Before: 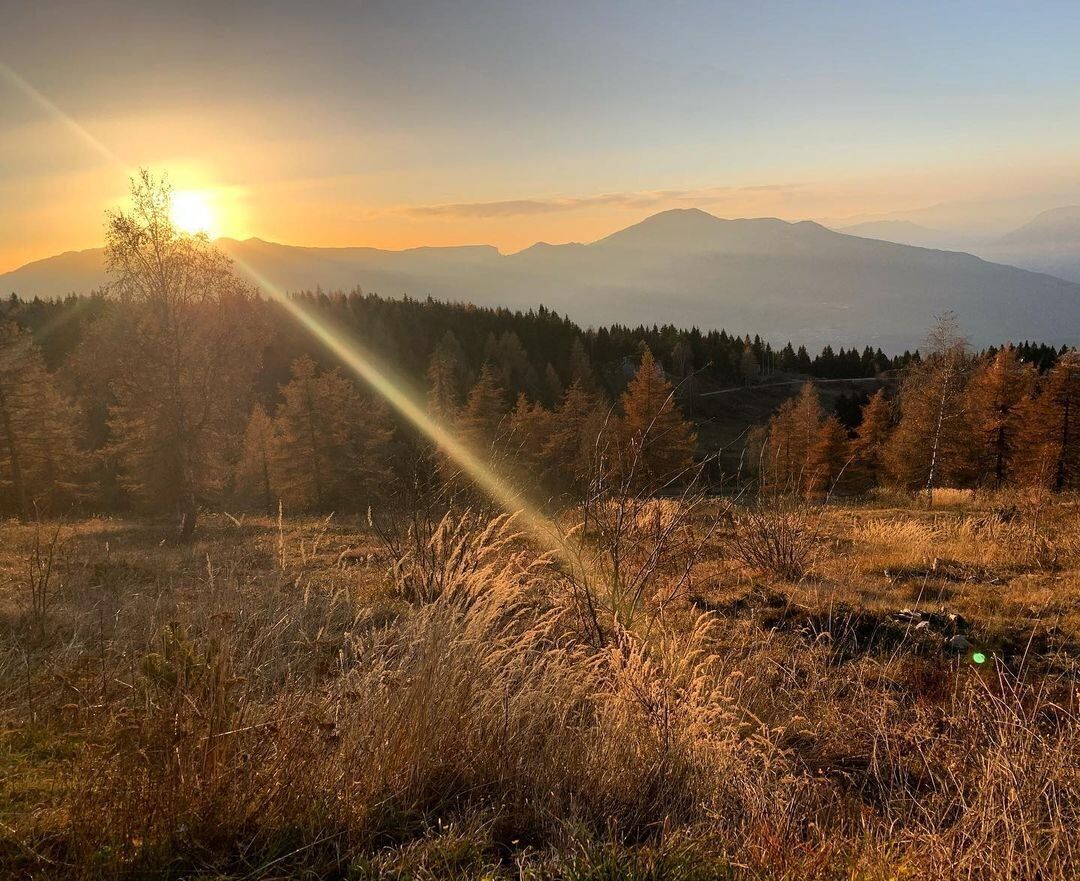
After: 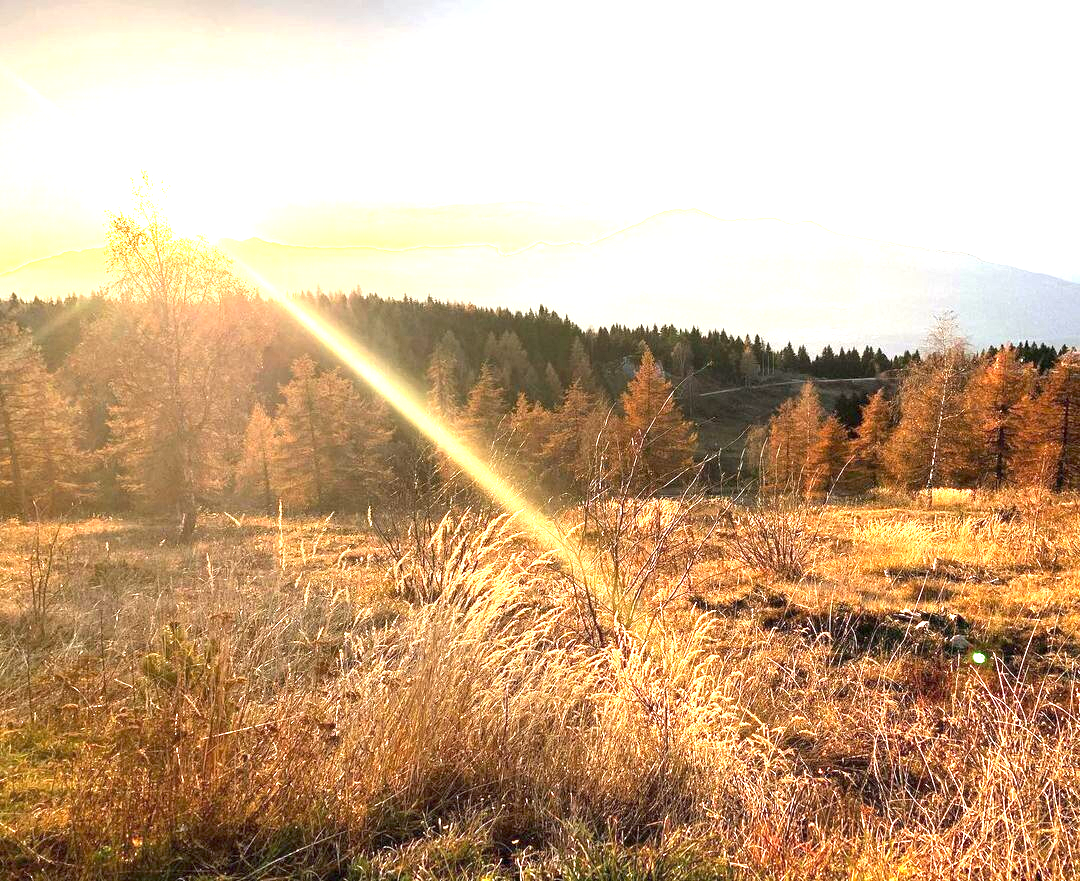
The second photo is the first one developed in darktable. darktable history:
exposure: exposure 2.205 EV, compensate highlight preservation false
